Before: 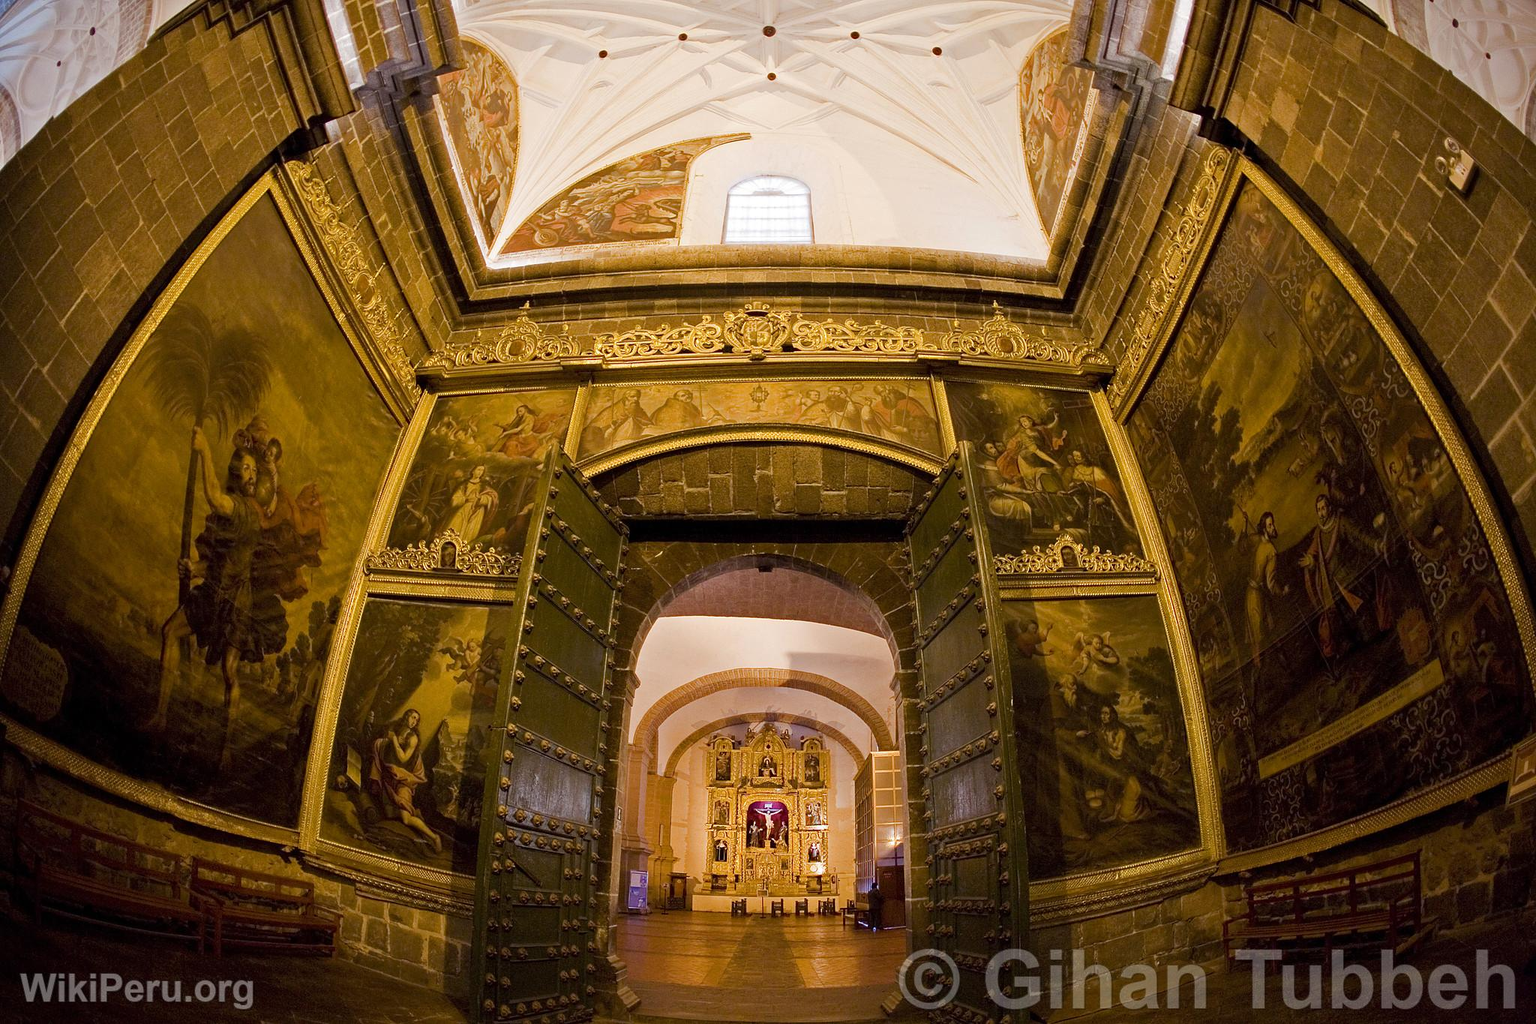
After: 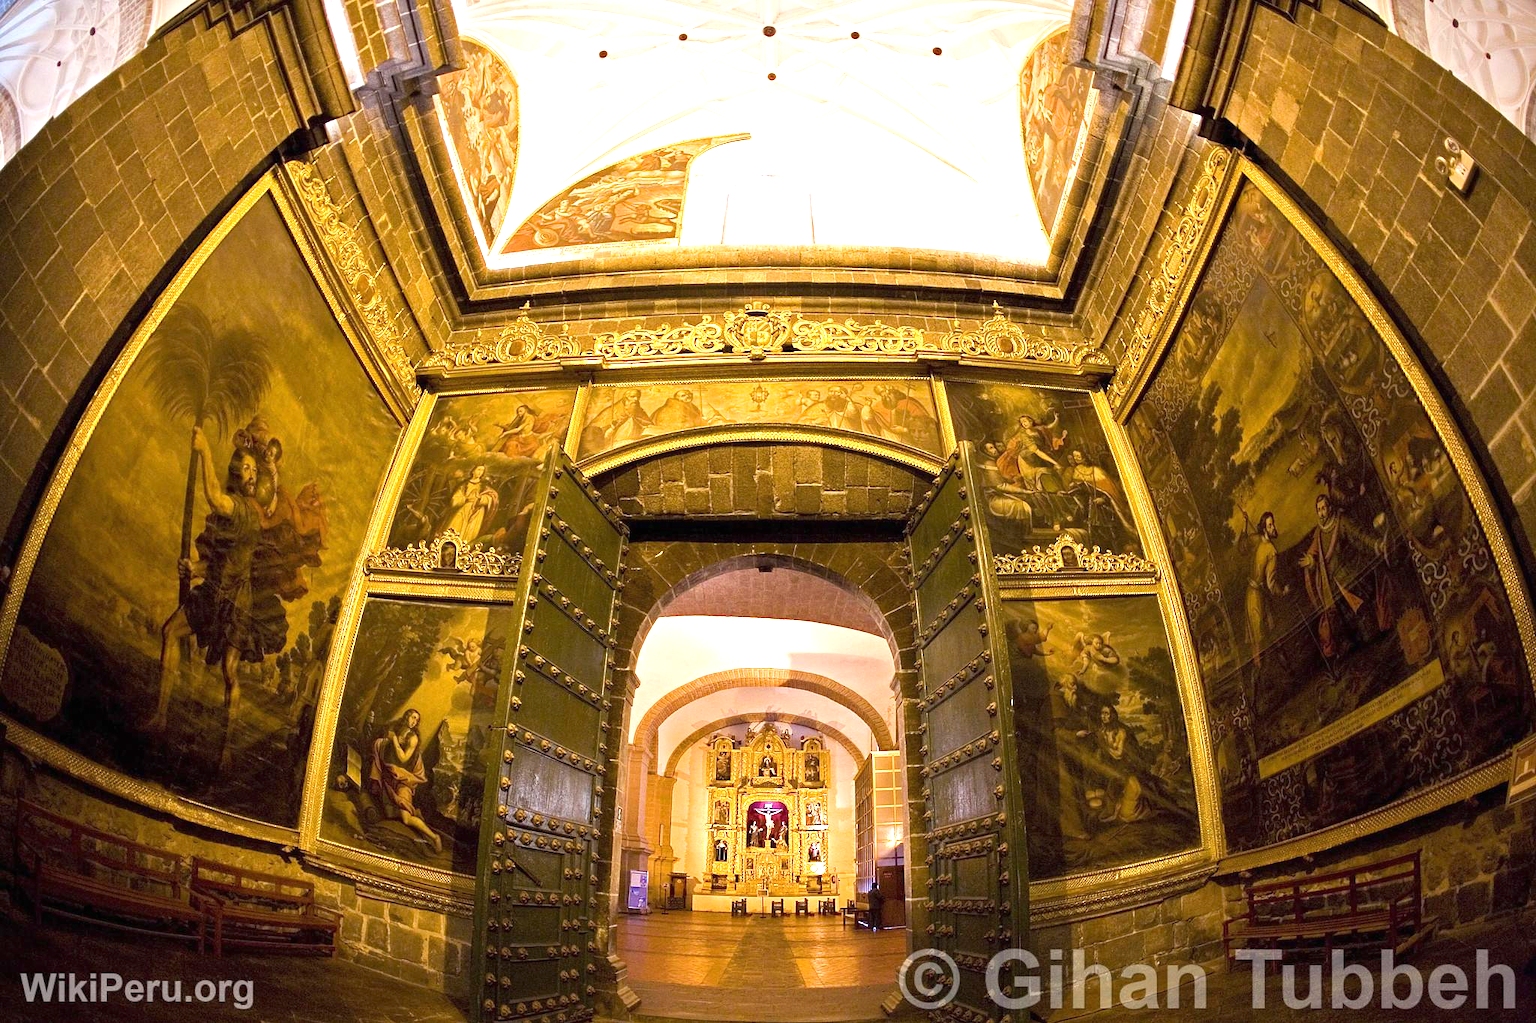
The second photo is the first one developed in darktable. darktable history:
exposure: black level correction 0, exposure 1.106 EV, compensate exposure bias true, compensate highlight preservation false
